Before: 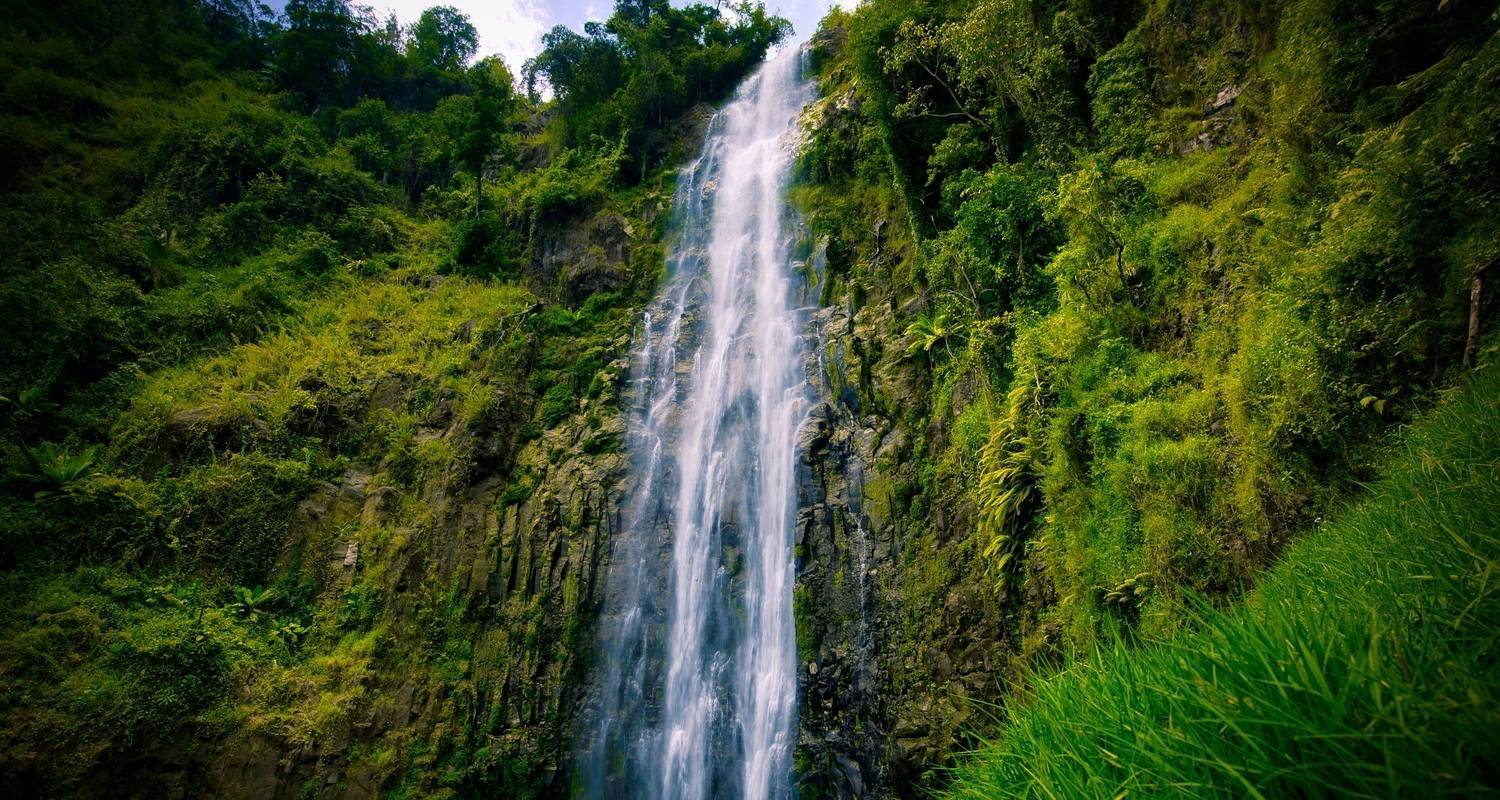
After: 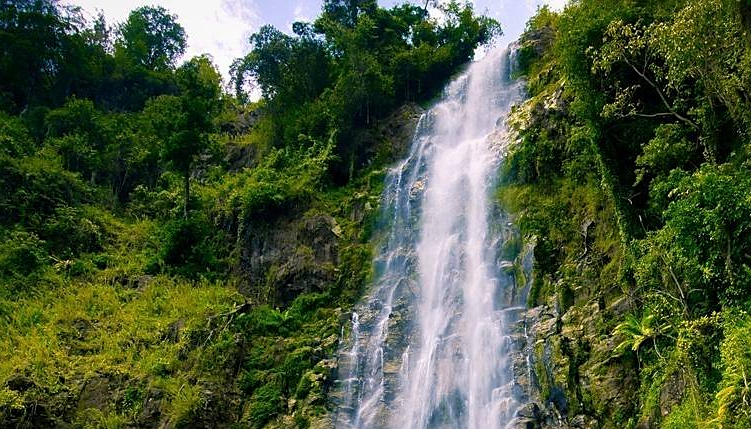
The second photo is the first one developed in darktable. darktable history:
crop: left 19.499%, right 30.397%, bottom 46.338%
sharpen: radius 1.84, amount 0.405, threshold 1.253
